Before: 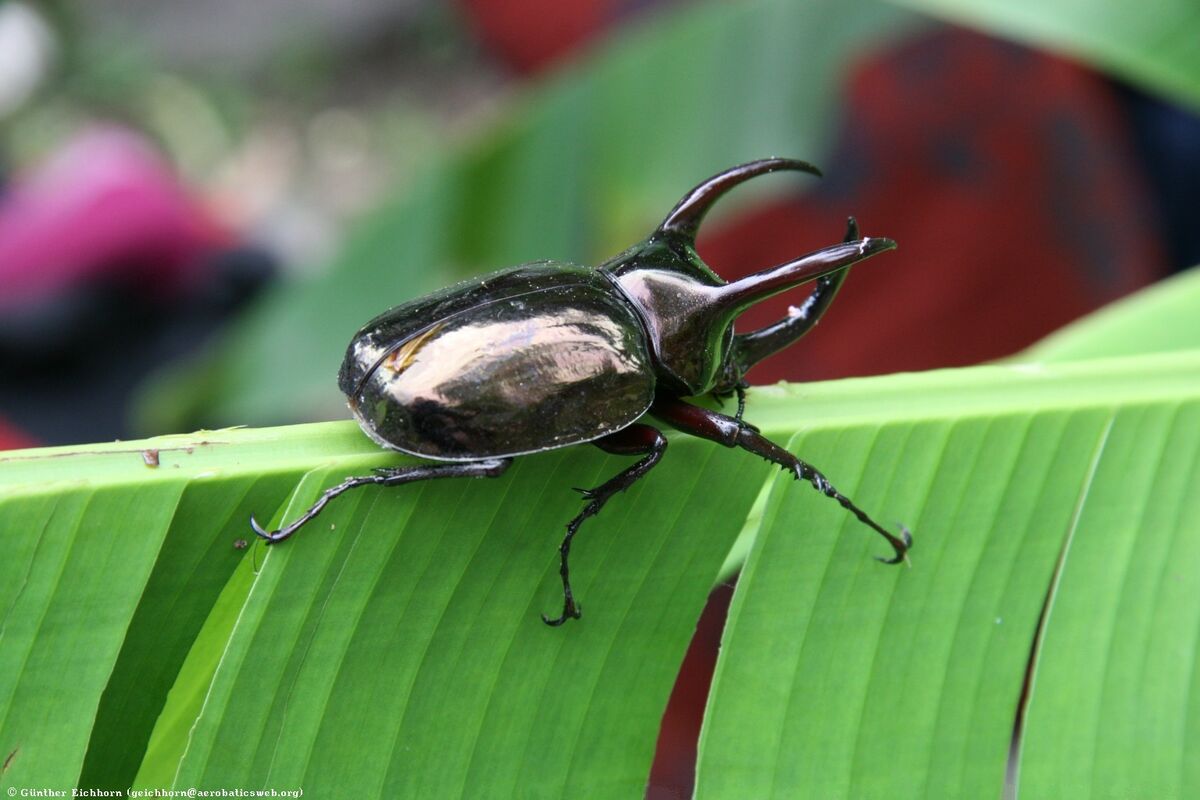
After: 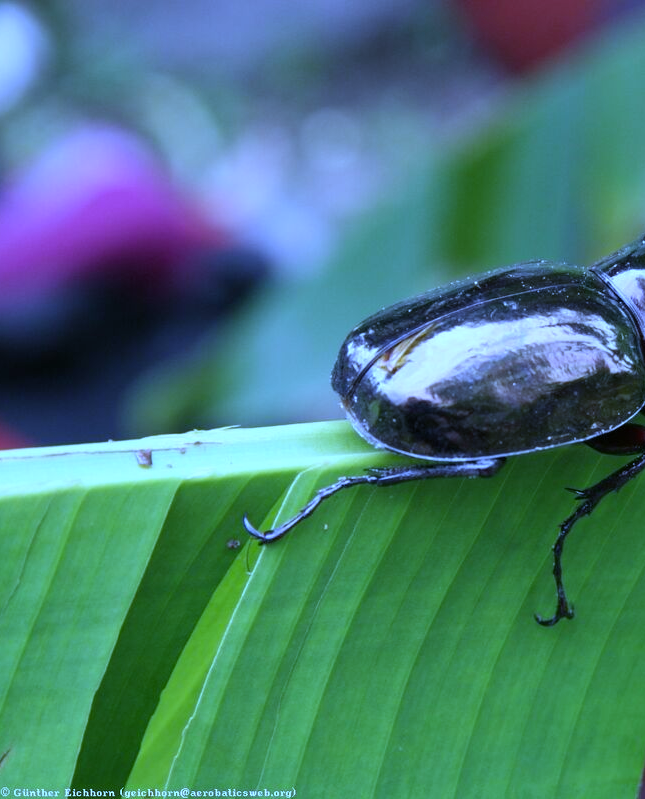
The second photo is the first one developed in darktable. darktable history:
crop: left 0.587%, right 45.588%, bottom 0.086%
white balance: red 0.766, blue 1.537
